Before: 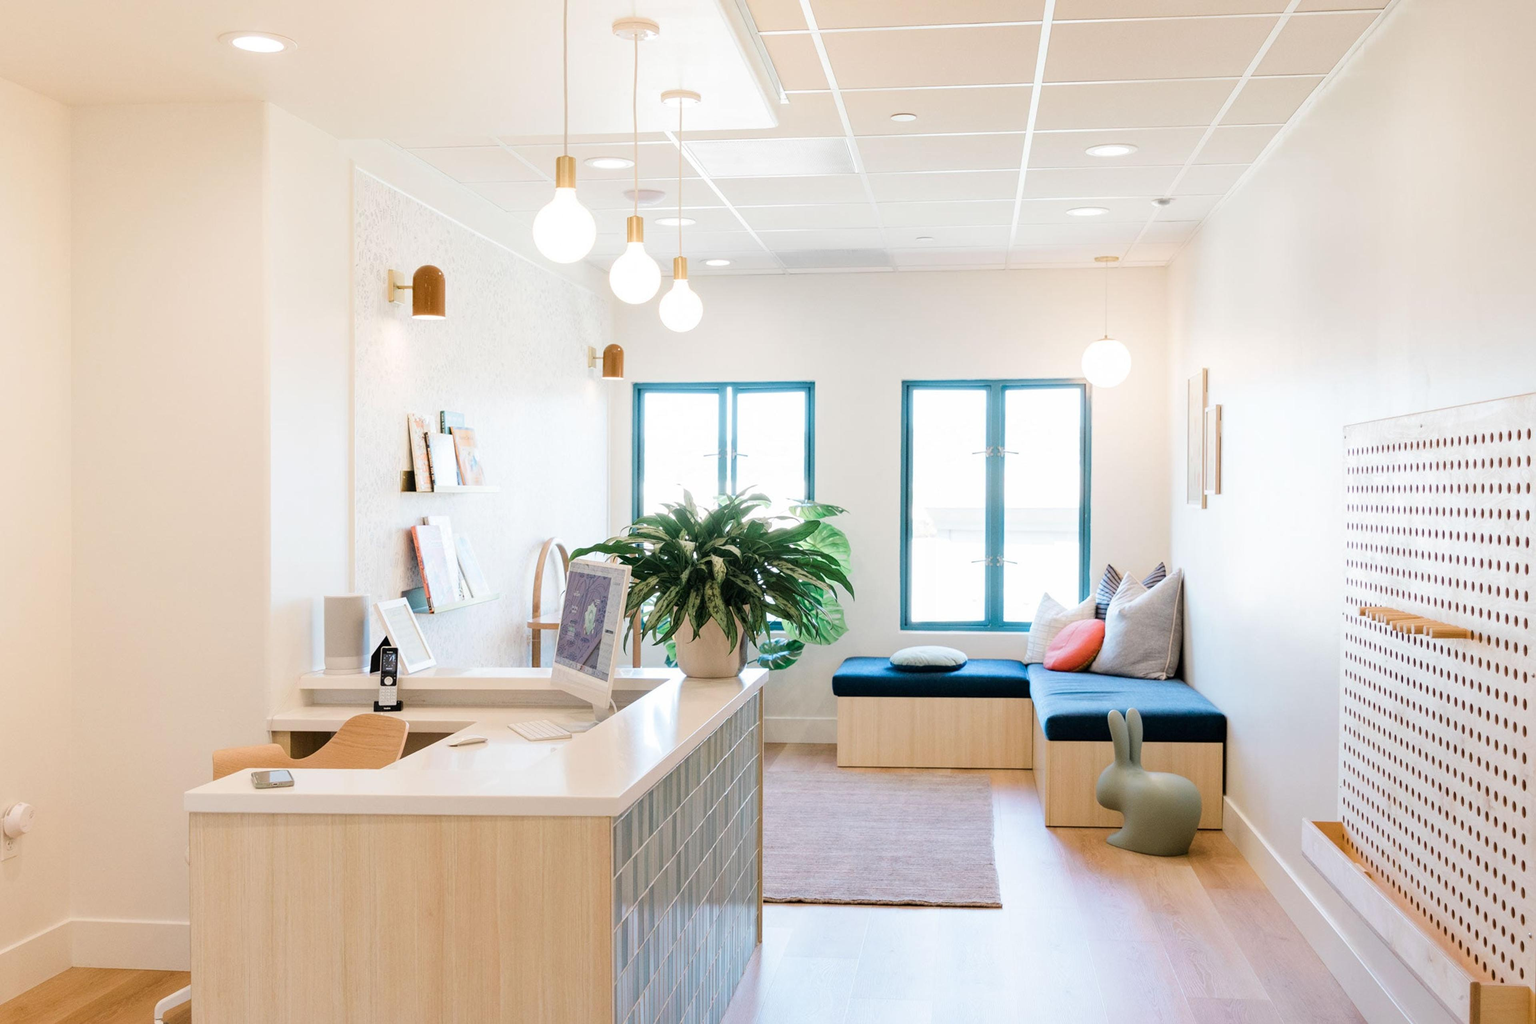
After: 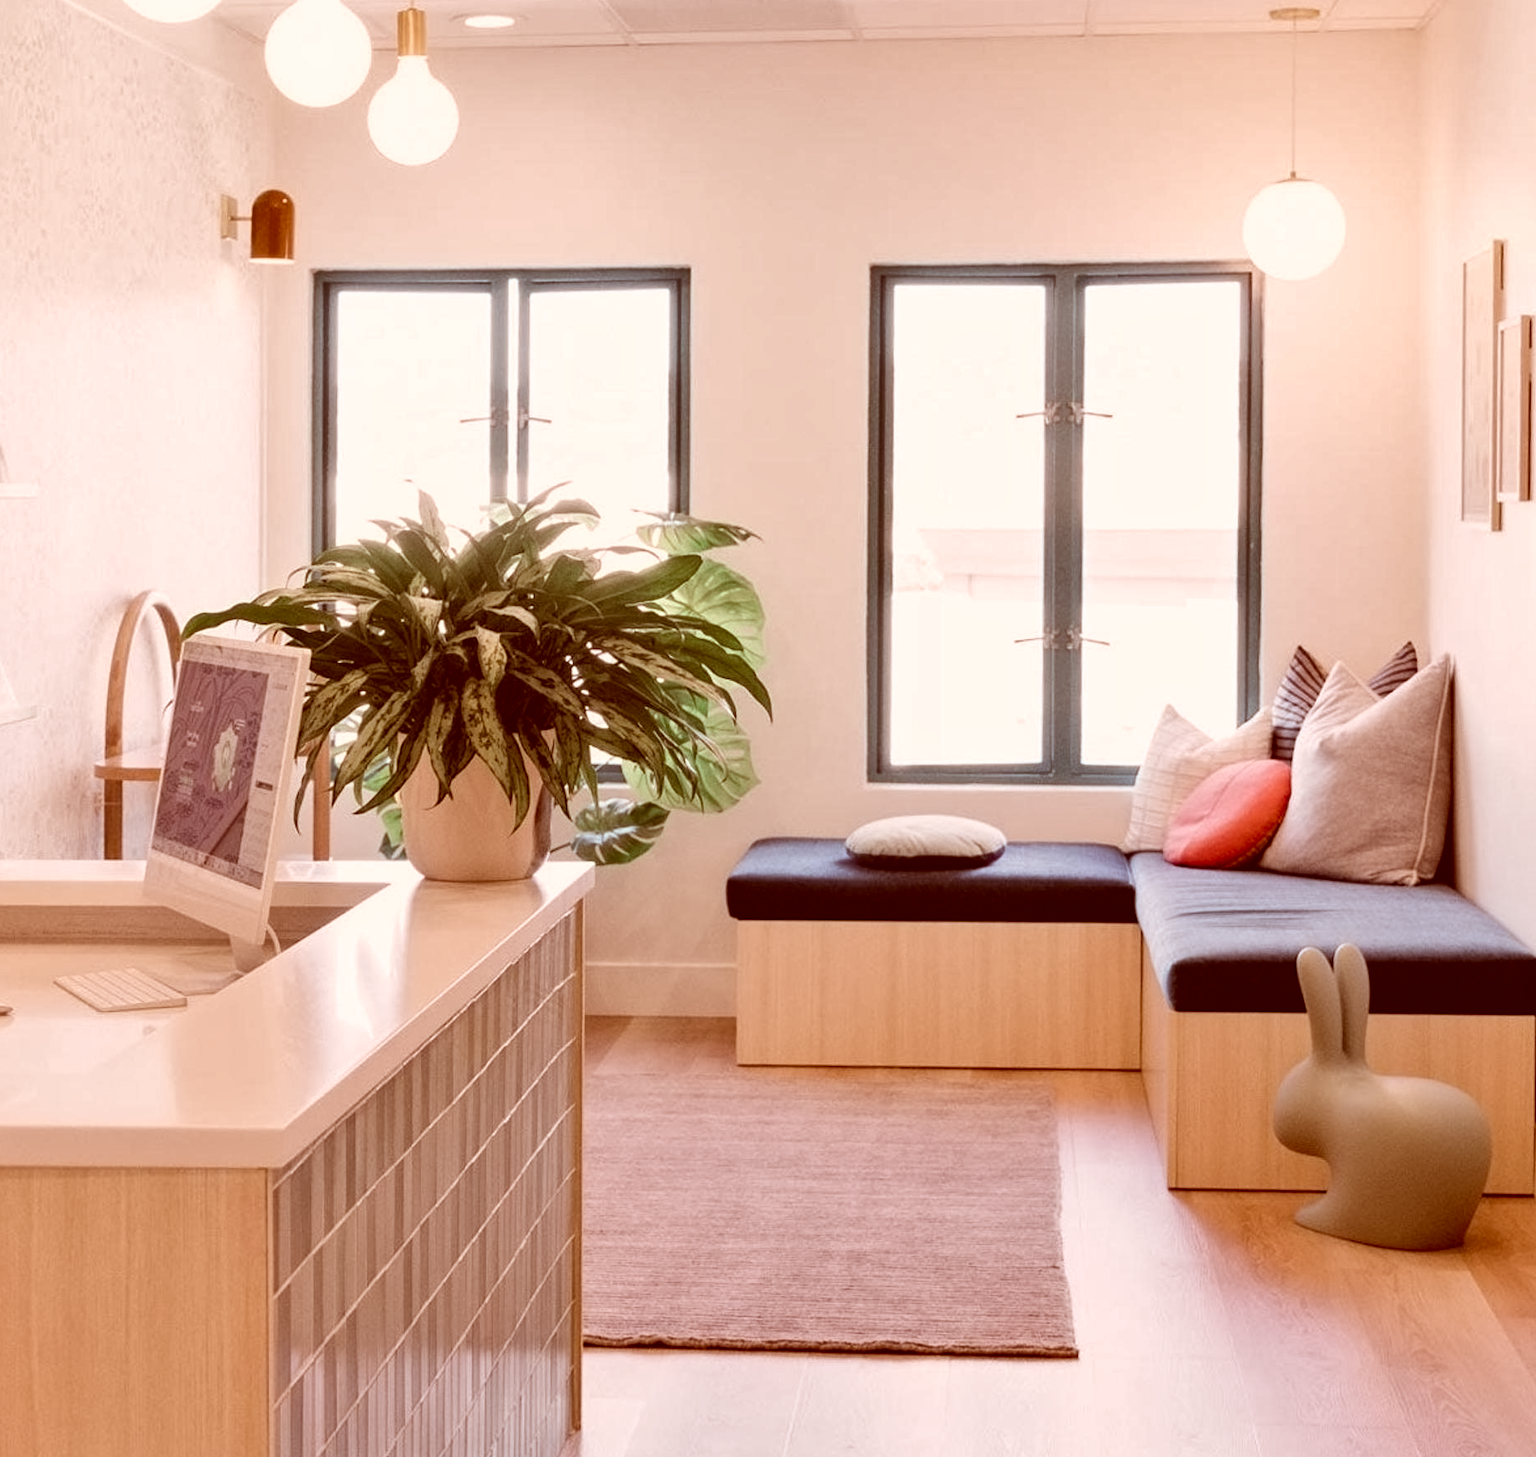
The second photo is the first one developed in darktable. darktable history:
shadows and highlights: shadows 49, highlights -41, soften with gaussian
color correction: highlights a* 9.03, highlights b* 8.71, shadows a* 40, shadows b* 40, saturation 0.8
crop: left 31.379%, top 24.658%, right 20.326%, bottom 6.628%
contrast equalizer: y [[0.5 ×6], [0.5 ×6], [0.5 ×6], [0 ×6], [0, 0.039, 0.251, 0.29, 0.293, 0.292]]
